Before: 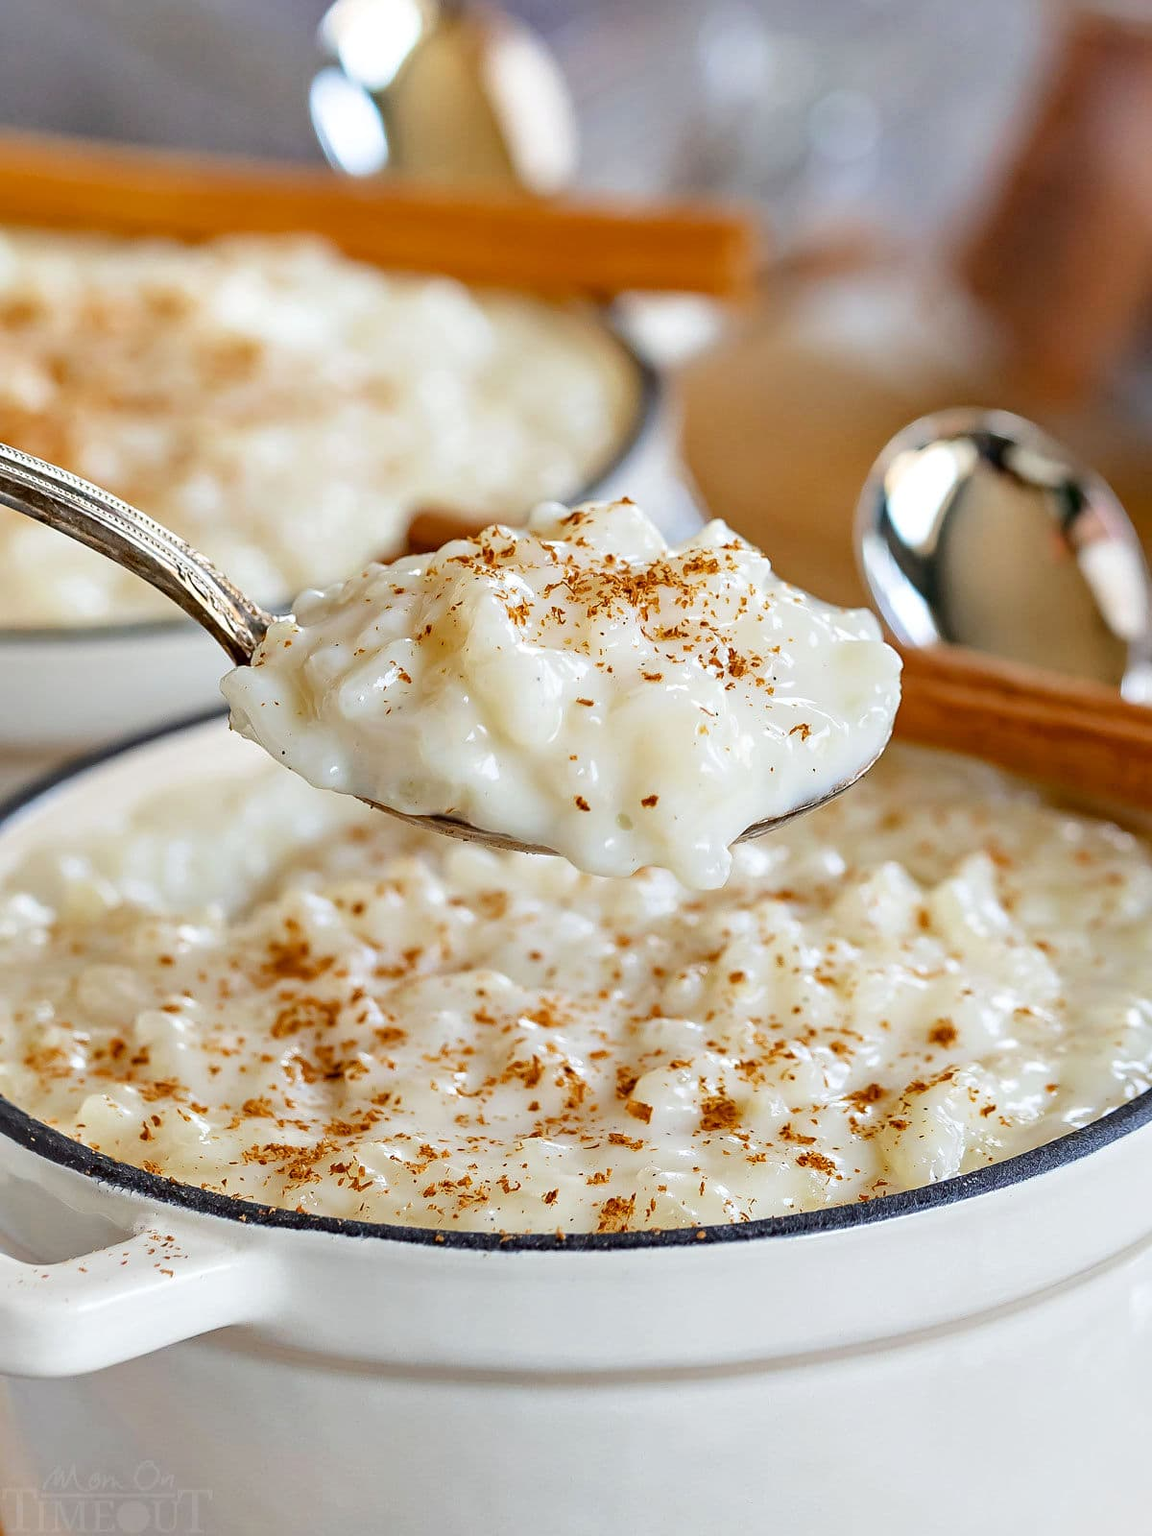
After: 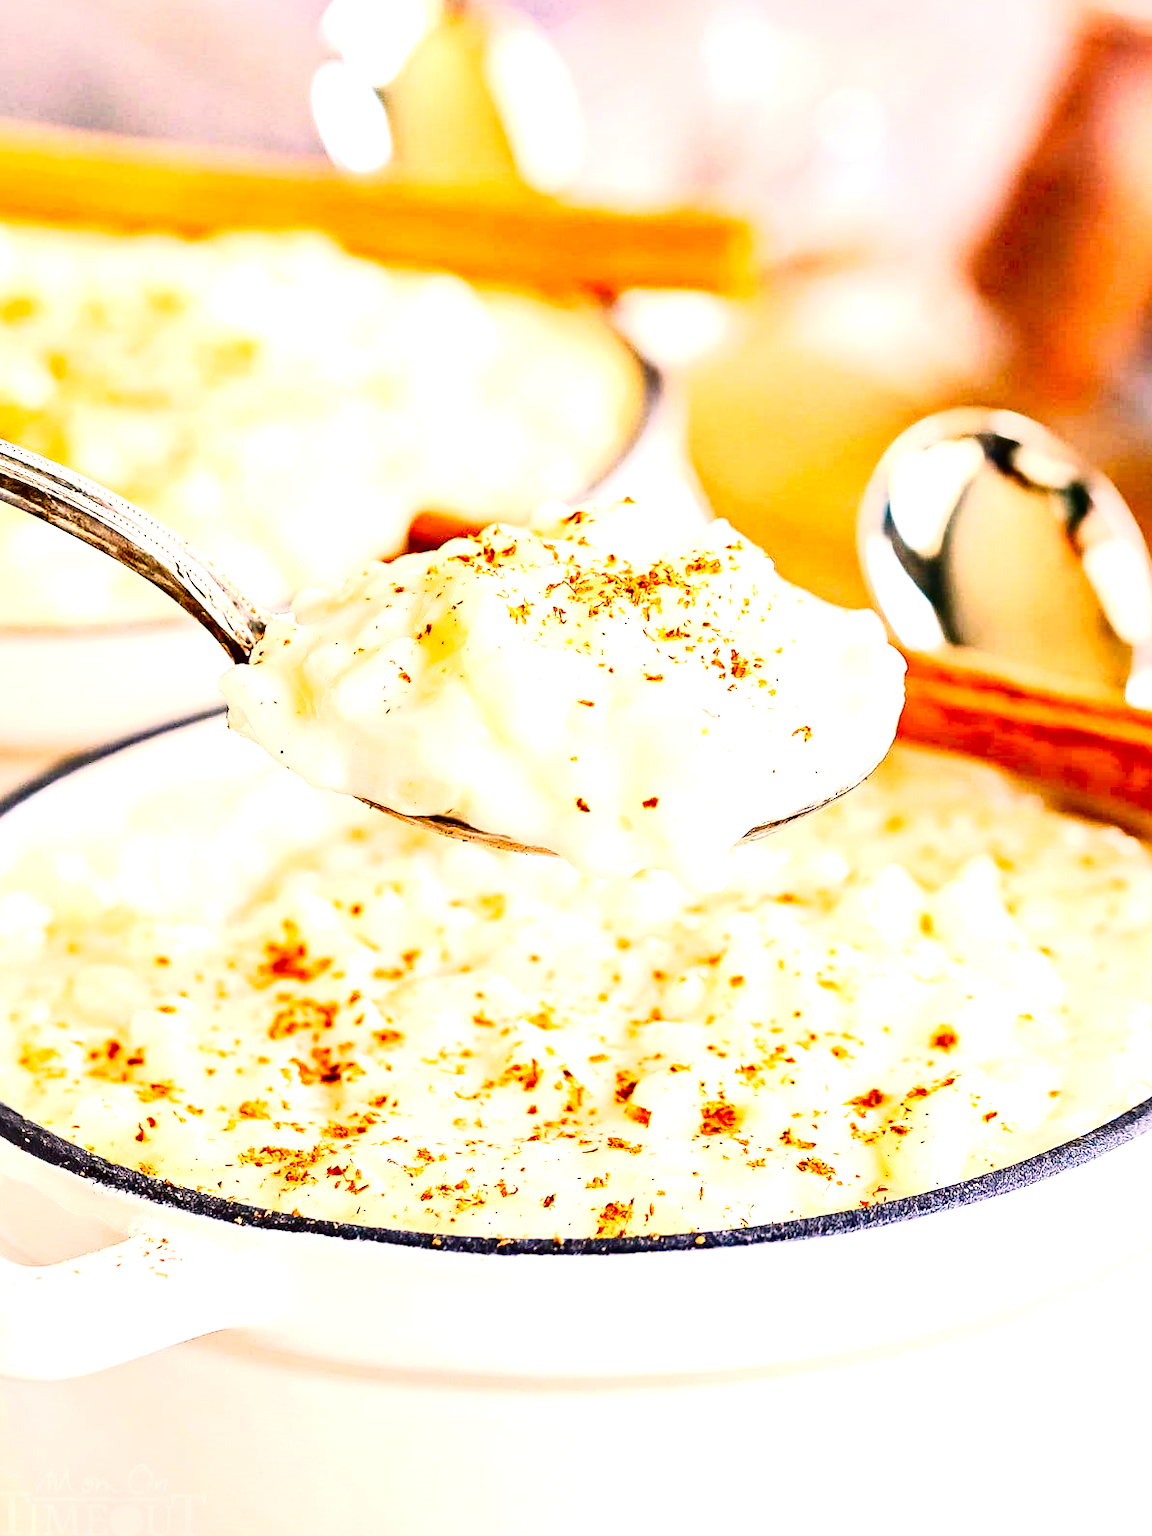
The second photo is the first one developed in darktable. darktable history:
exposure: black level correction 0.001, exposure 1.65 EV, compensate highlight preservation false
crop and rotate: angle -0.308°
tone curve: curves: ch0 [(0, 0.011) (0.053, 0.026) (0.174, 0.115) (0.416, 0.417) (0.697, 0.758) (0.852, 0.902) (0.991, 0.981)]; ch1 [(0, 0) (0.264, 0.22) (0.407, 0.373) (0.463, 0.457) (0.492, 0.5) (0.512, 0.511) (0.54, 0.543) (0.585, 0.617) (0.659, 0.686) (0.78, 0.8) (1, 1)]; ch2 [(0, 0) (0.438, 0.449) (0.473, 0.469) (0.503, 0.5) (0.523, 0.534) (0.562, 0.591) (0.612, 0.627) (0.701, 0.707) (1, 1)], preserve colors none
color correction: highlights a* 11.96, highlights b* 11.89
contrast brightness saturation: contrast 0.207, brightness -0.112, saturation 0.207
